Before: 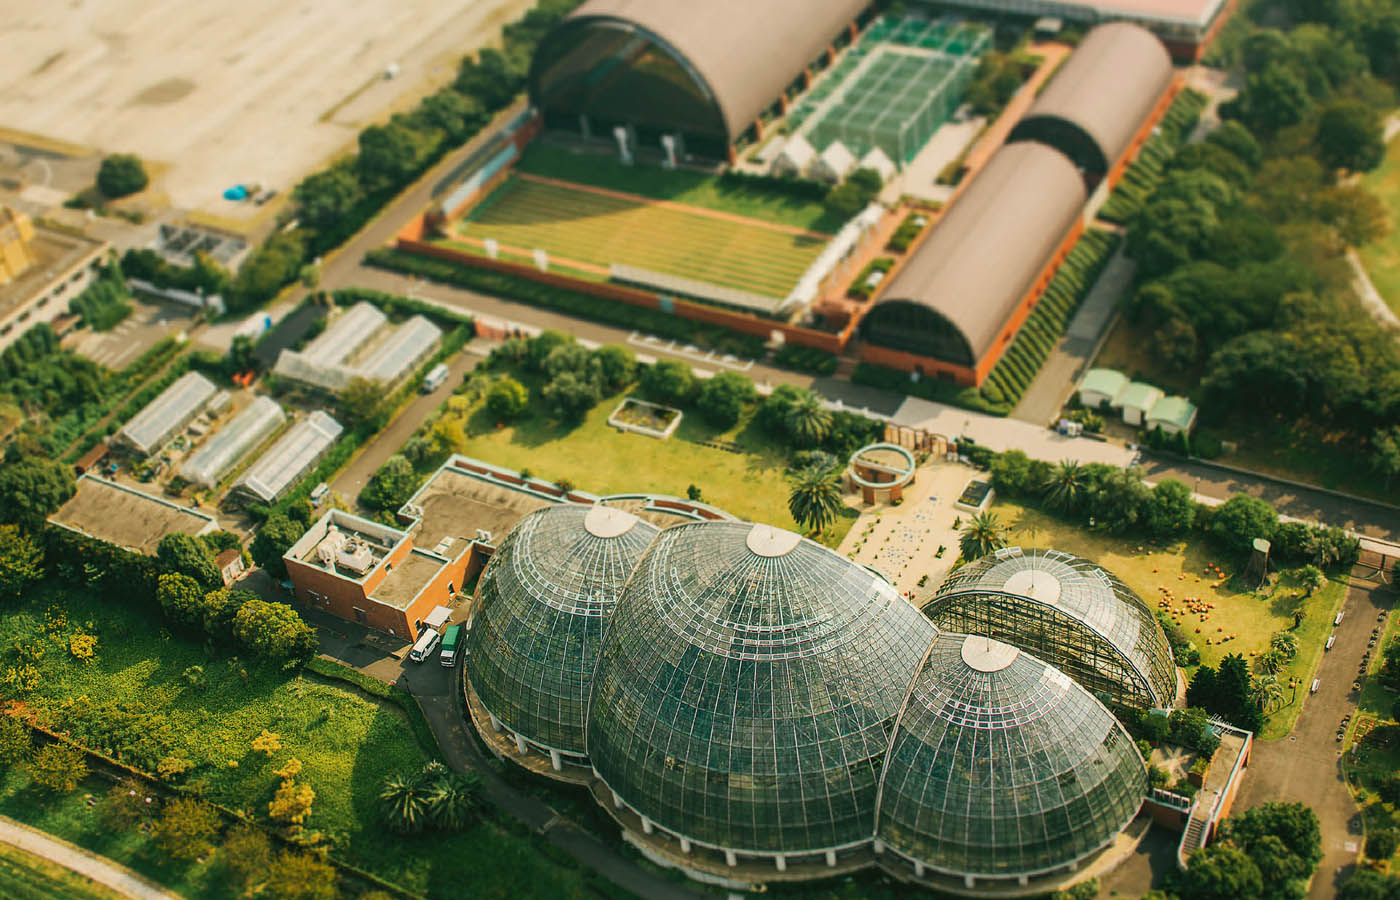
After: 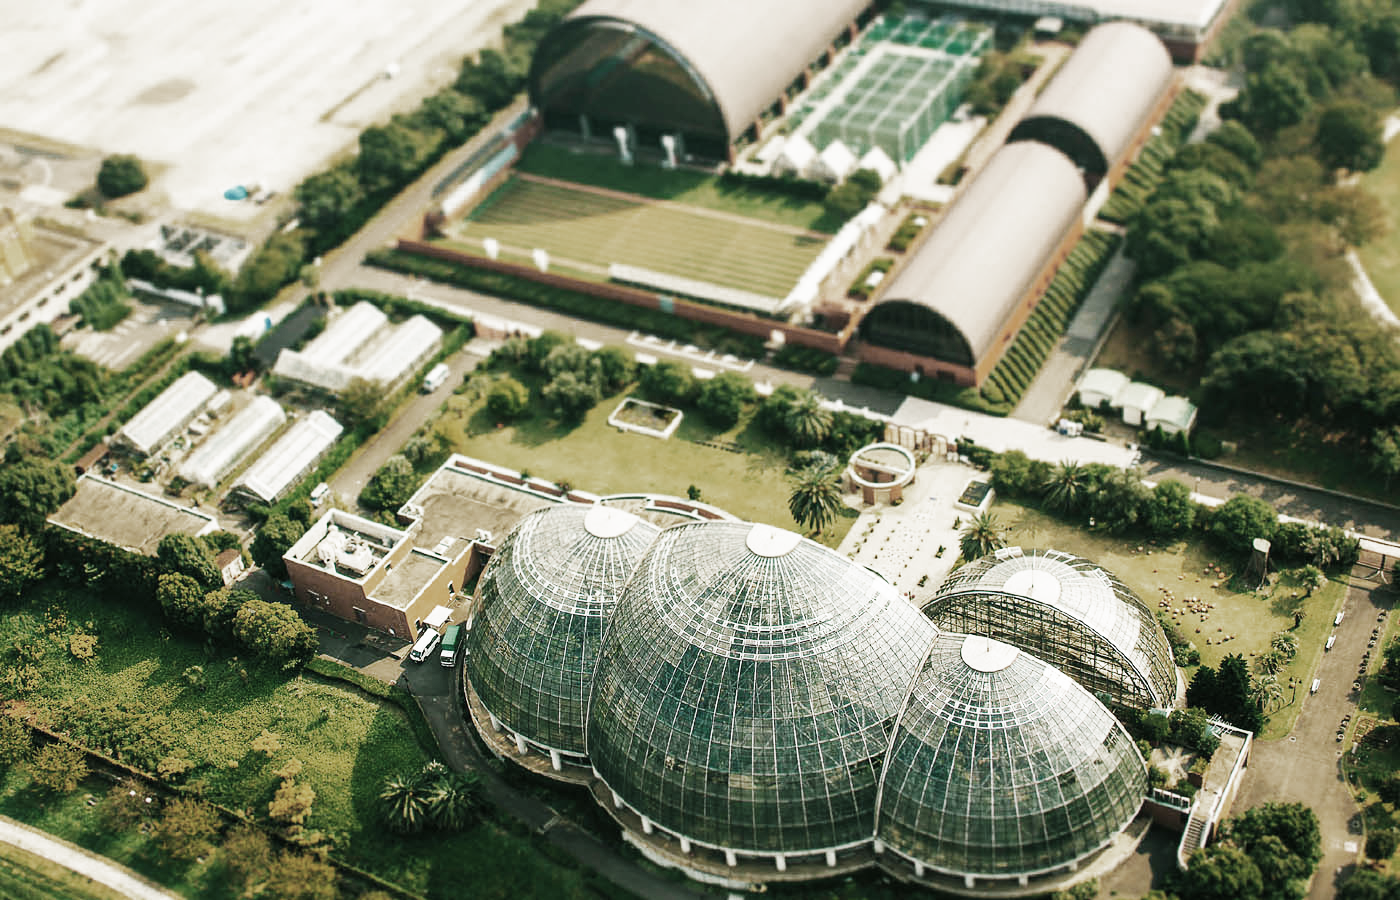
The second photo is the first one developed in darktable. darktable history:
color zones: curves: ch0 [(0, 0.487) (0.241, 0.395) (0.434, 0.373) (0.658, 0.412) (0.838, 0.487)]; ch1 [(0, 0) (0.053, 0.053) (0.211, 0.202) (0.579, 0.259) (0.781, 0.241)]
base curve: curves: ch0 [(0, 0) (0.007, 0.004) (0.027, 0.03) (0.046, 0.07) (0.207, 0.54) (0.442, 0.872) (0.673, 0.972) (1, 1)], preserve colors none
